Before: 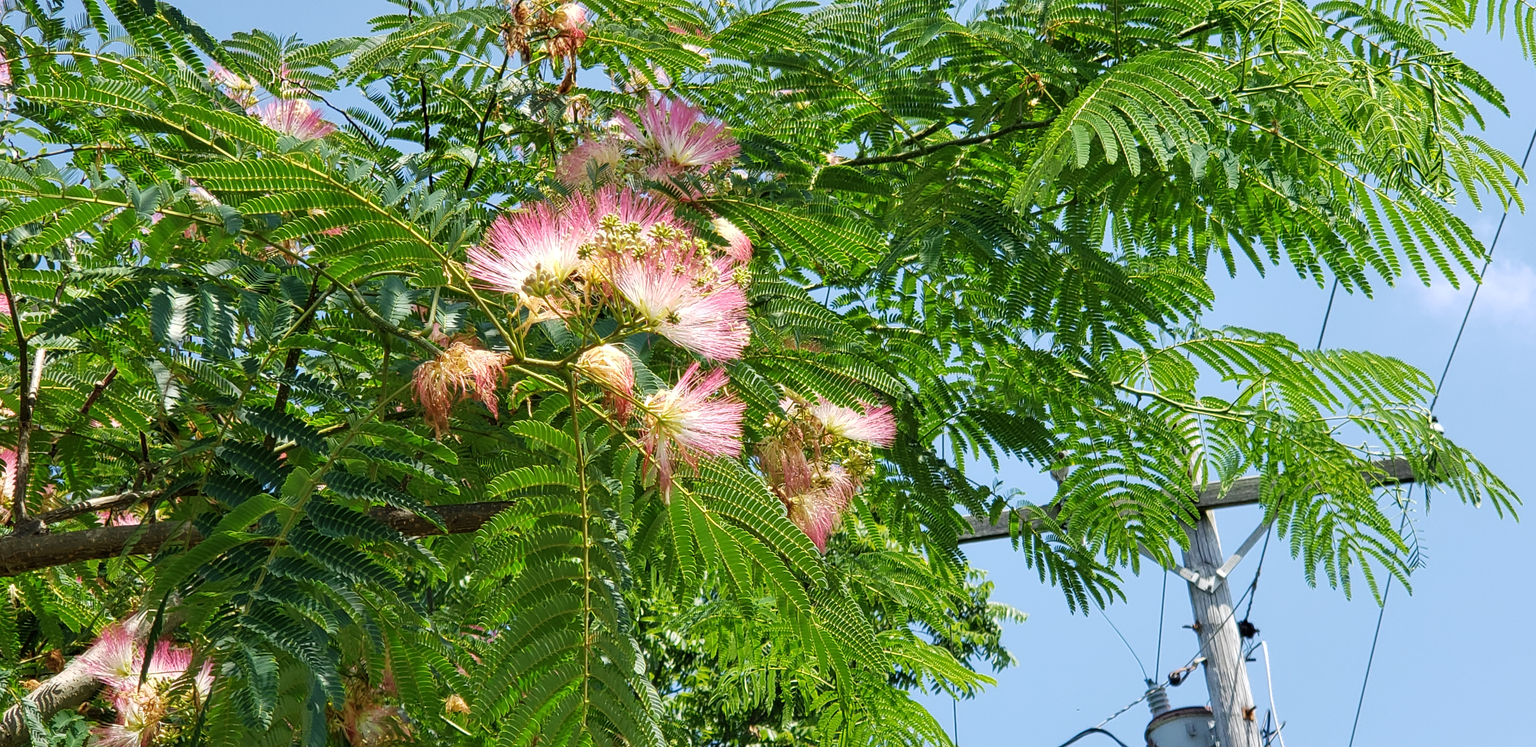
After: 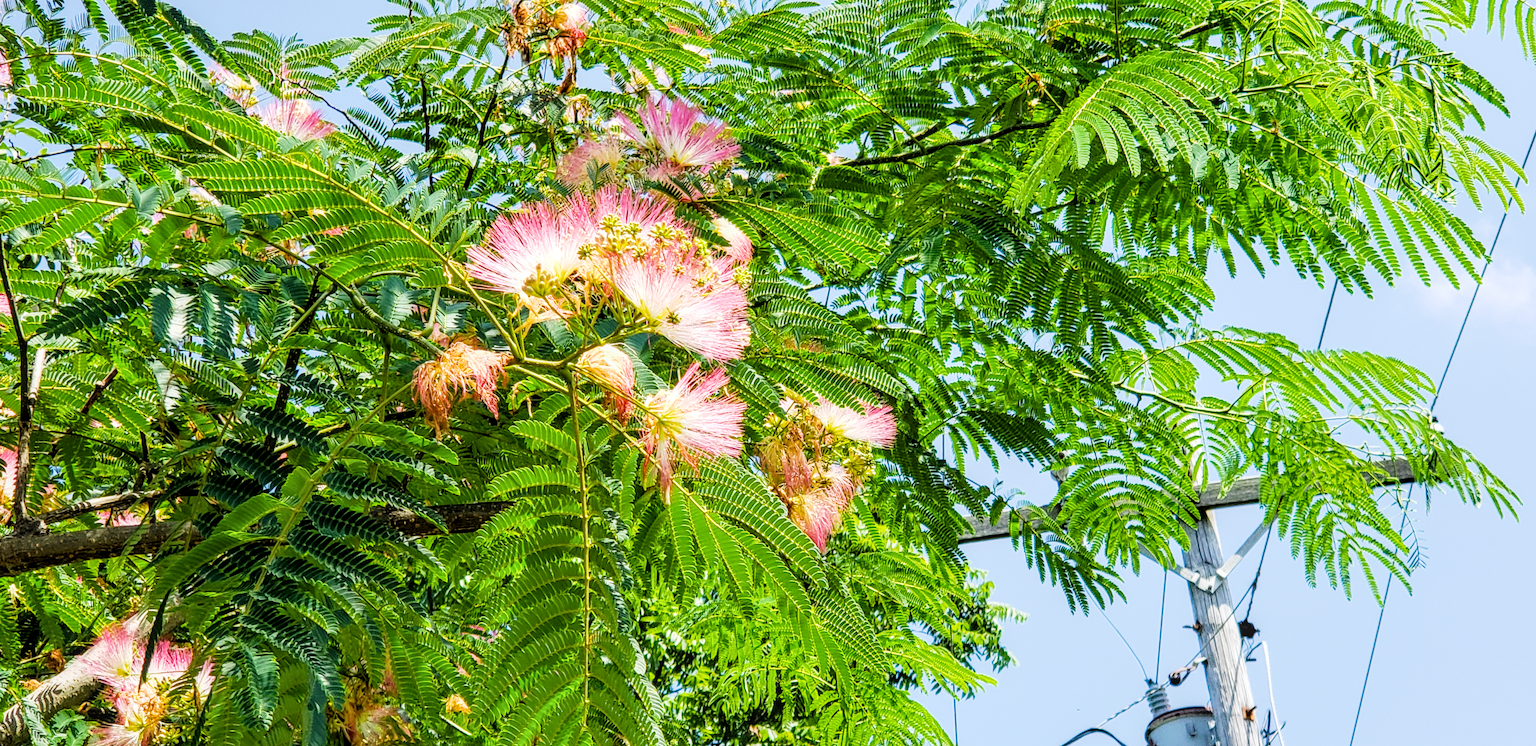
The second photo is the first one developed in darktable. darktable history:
color balance rgb: perceptual saturation grading › global saturation 20%, global vibrance 20%
filmic rgb: black relative exposure -5 EV, hardness 2.88, contrast 1.2, highlights saturation mix -30%
exposure: black level correction 0, exposure 0.9 EV, compensate exposure bias true, compensate highlight preservation false
local contrast: on, module defaults
